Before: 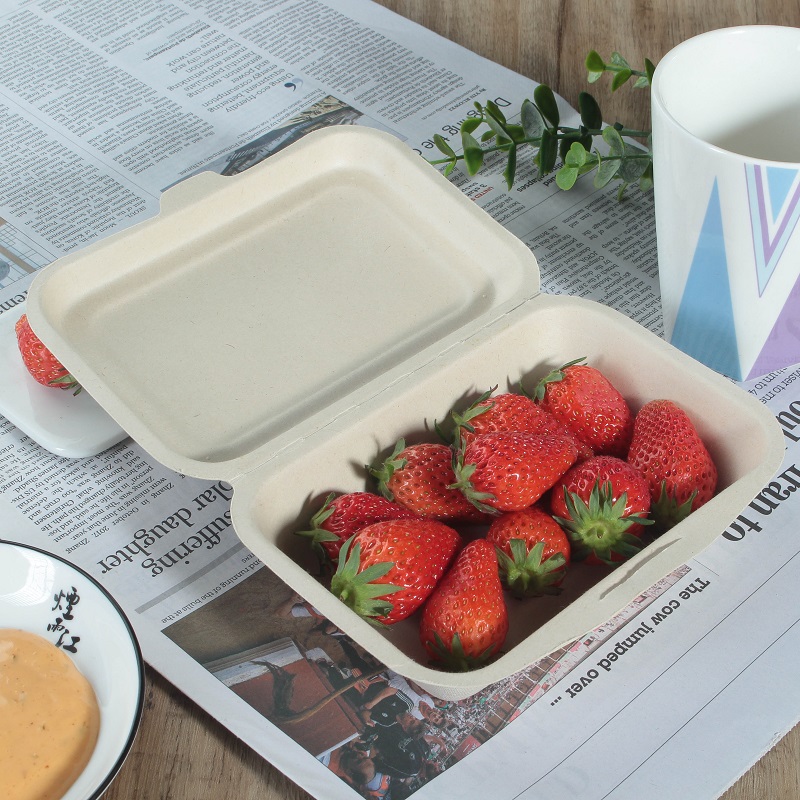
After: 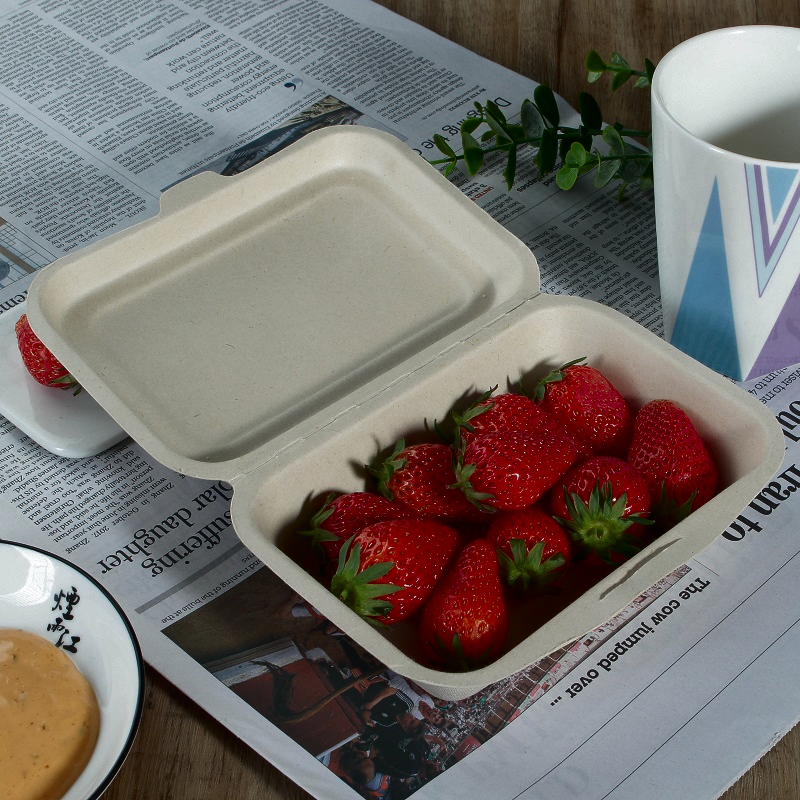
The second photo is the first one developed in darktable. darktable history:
contrast brightness saturation: brightness -0.503
